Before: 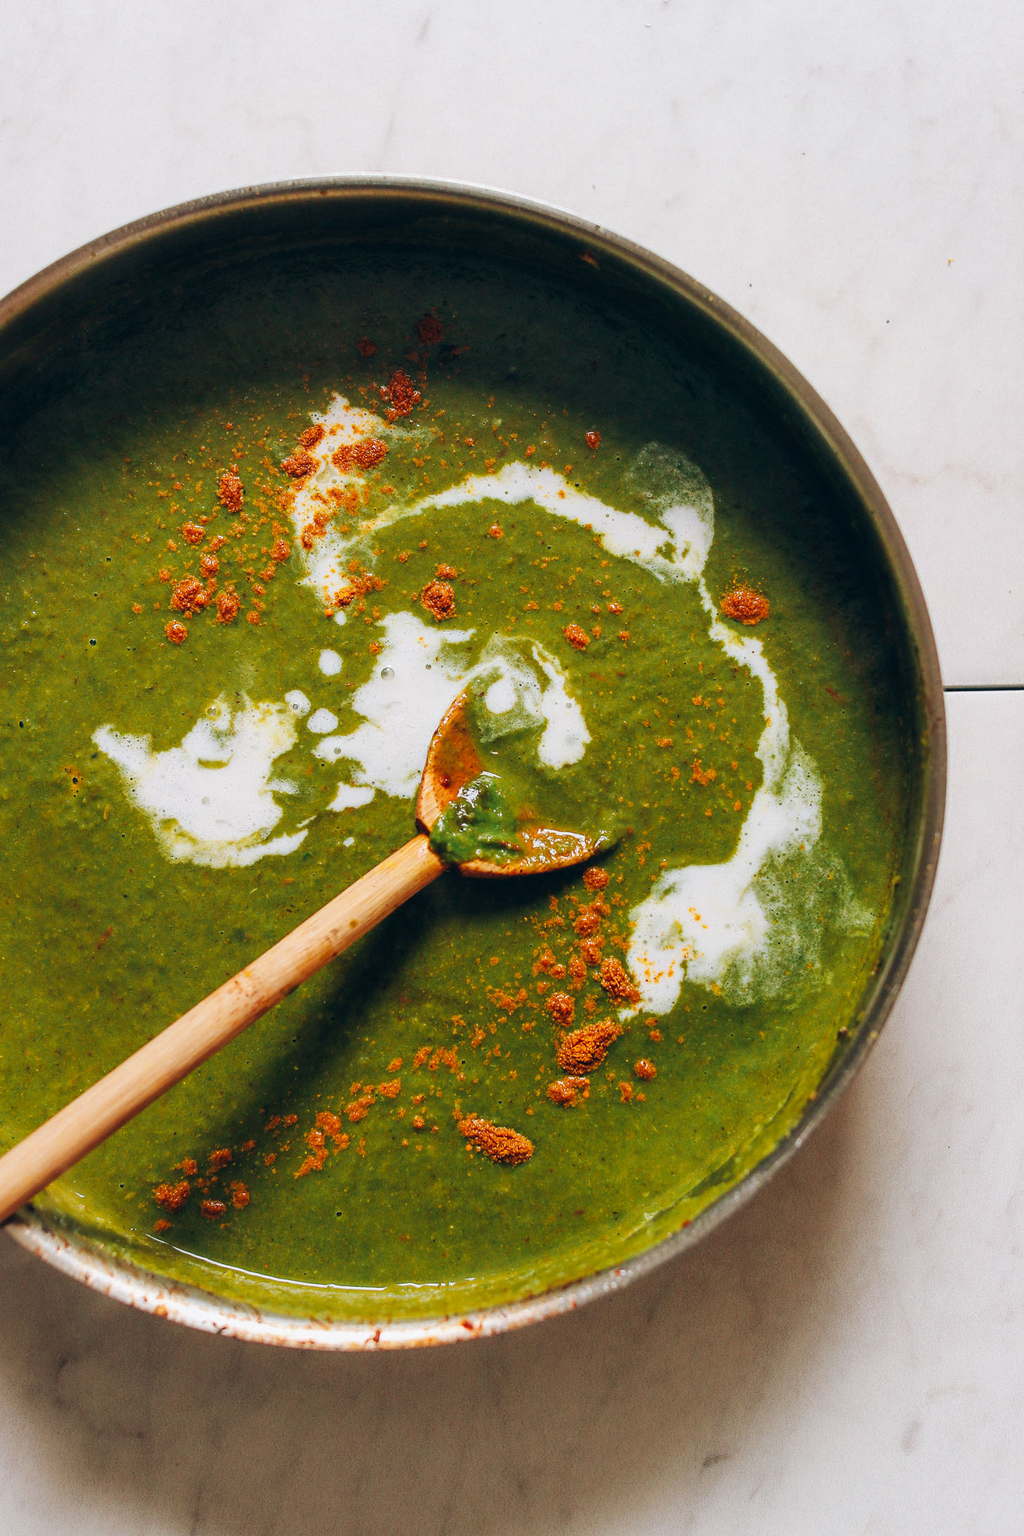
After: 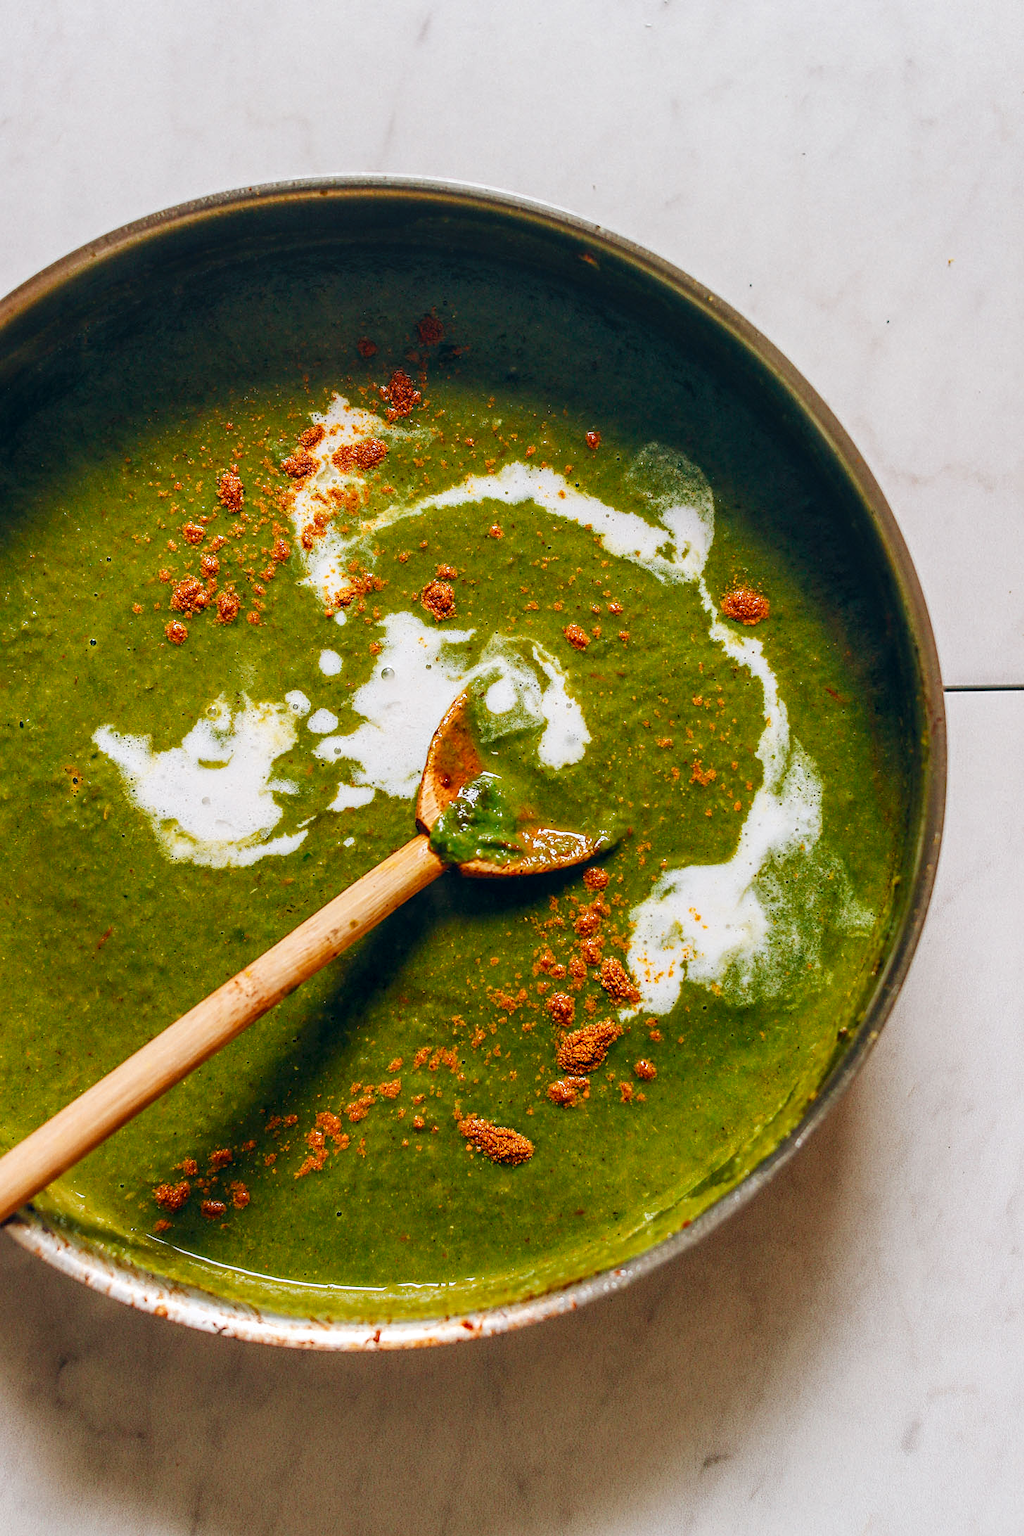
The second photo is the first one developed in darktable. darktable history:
color balance rgb: perceptual saturation grading › global saturation 20%, perceptual saturation grading › highlights -25%, perceptual saturation grading › shadows 25%
sharpen: amount 0.2
local contrast: on, module defaults
tone equalizer: on, module defaults
